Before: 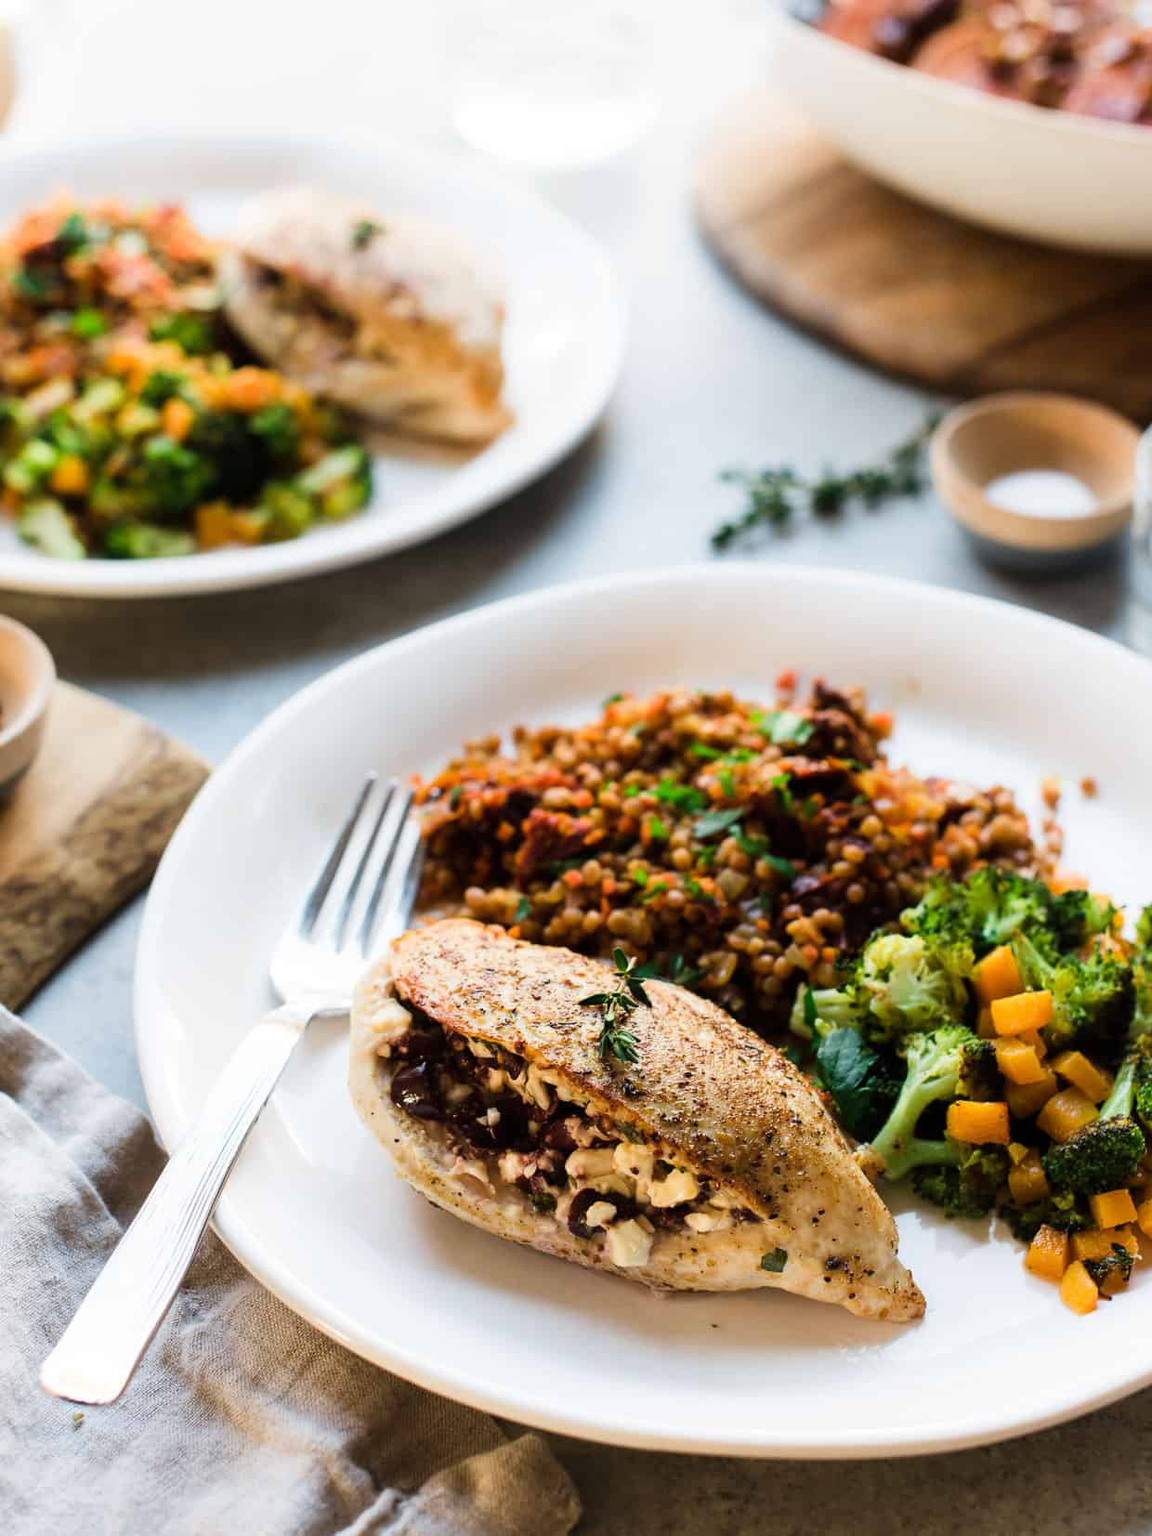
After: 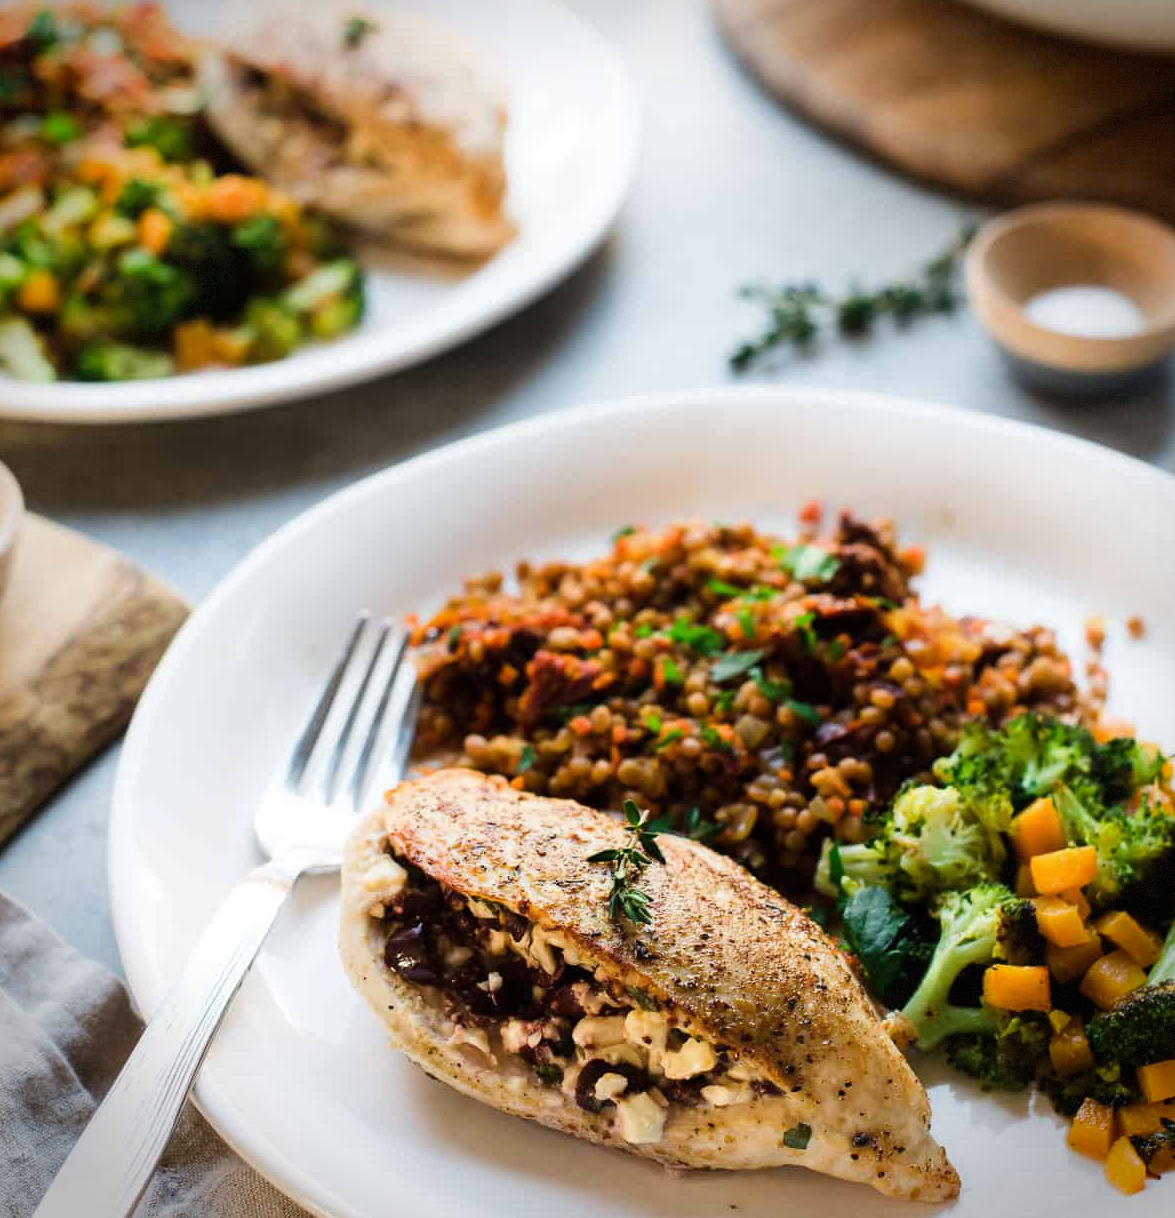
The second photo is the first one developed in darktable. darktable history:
tone equalizer: edges refinement/feathering 500, mask exposure compensation -1.57 EV, preserve details no
exposure: compensate exposure bias true, compensate highlight preservation false
vignetting: saturation 0.045, dithering 8-bit output, unbound false
crop and rotate: left 2.927%, top 13.427%, right 2.308%, bottom 12.835%
